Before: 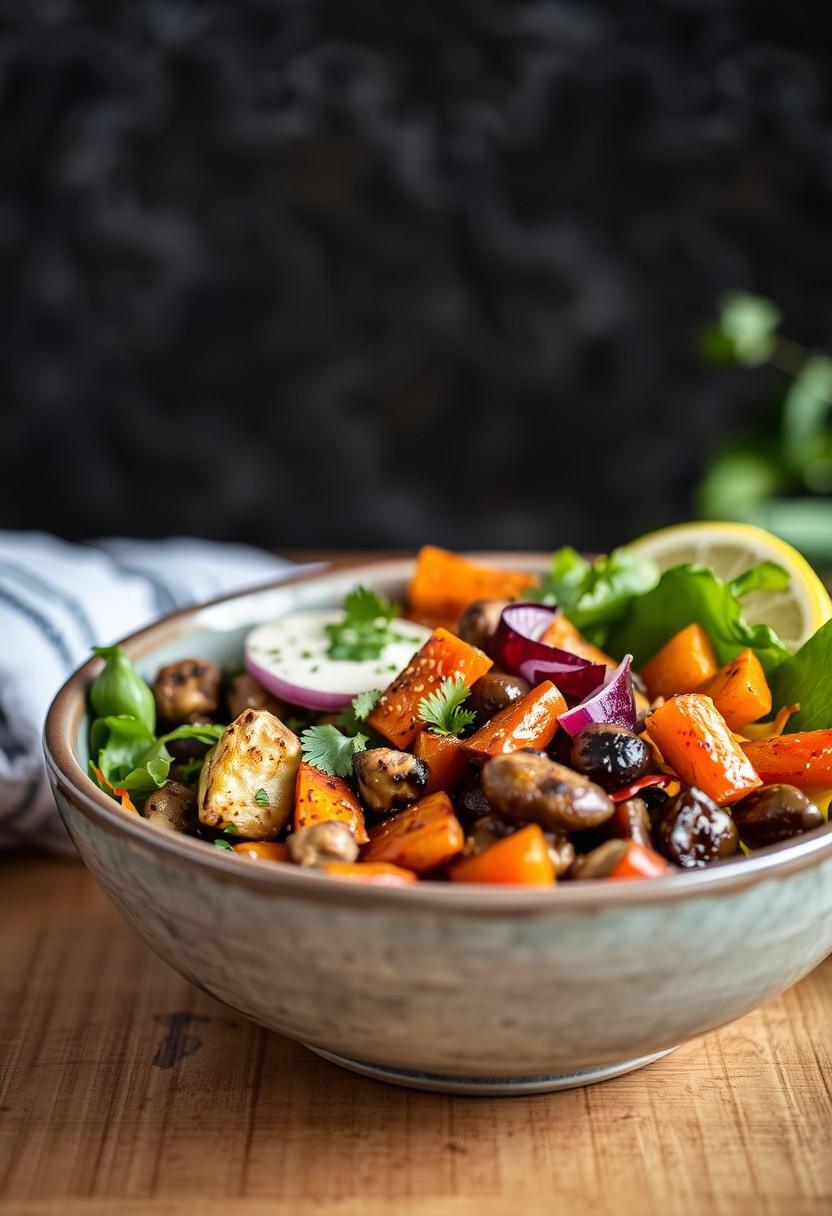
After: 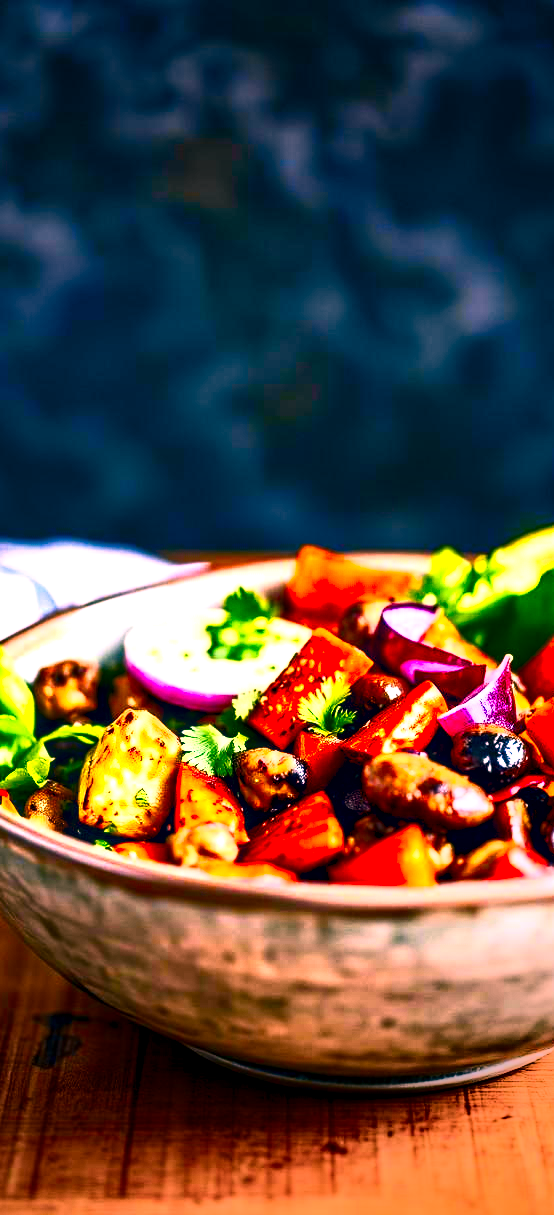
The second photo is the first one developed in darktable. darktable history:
white balance: red 1, blue 1
crop and rotate: left 14.436%, right 18.898%
vignetting: fall-off start 70.97%, brightness -0.584, saturation -0.118, width/height ratio 1.333
local contrast: highlights 80%, shadows 57%, detail 175%, midtone range 0.602
color correction: highlights a* 17.03, highlights b* 0.205, shadows a* -15.38, shadows b* -14.56, saturation 1.5
contrast brightness saturation: contrast 0.83, brightness 0.59, saturation 0.59
shadows and highlights: soften with gaussian
color balance rgb: perceptual saturation grading › global saturation 20%, perceptual saturation grading › highlights -25%, perceptual saturation grading › shadows 50%
